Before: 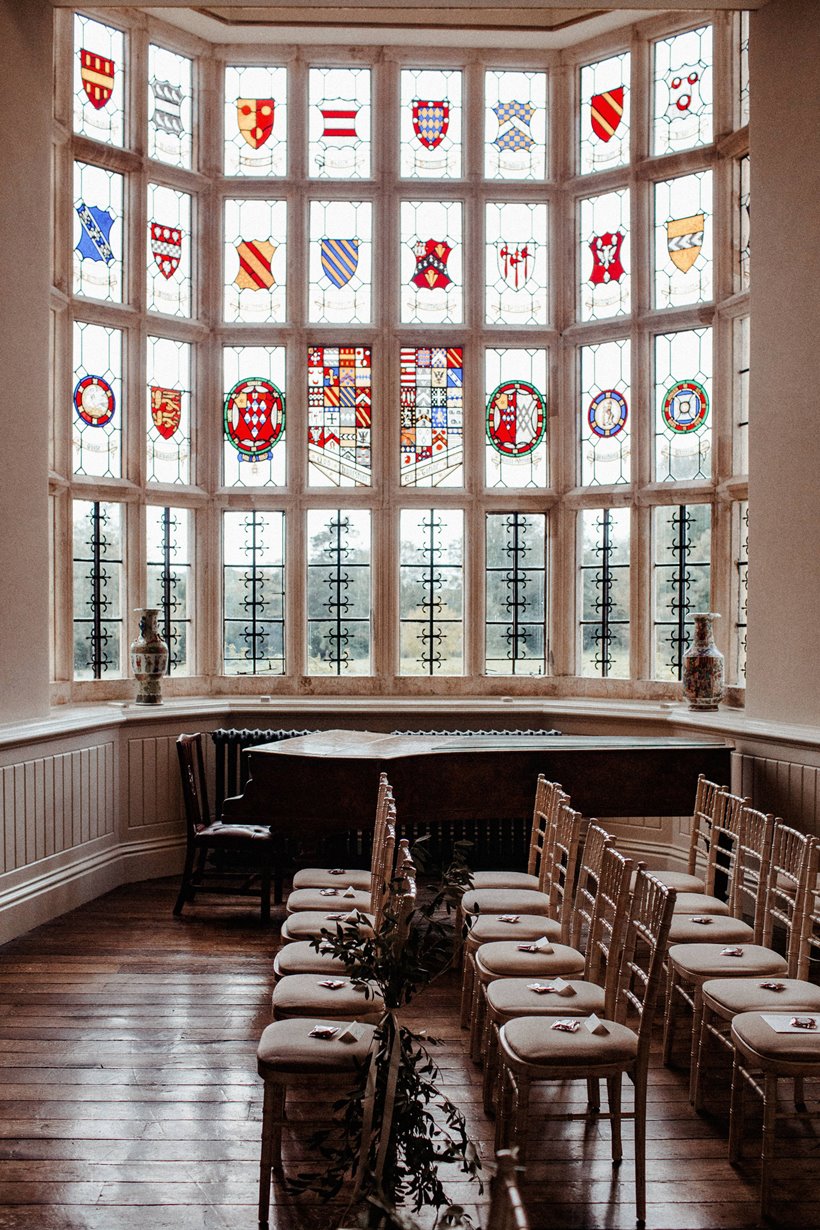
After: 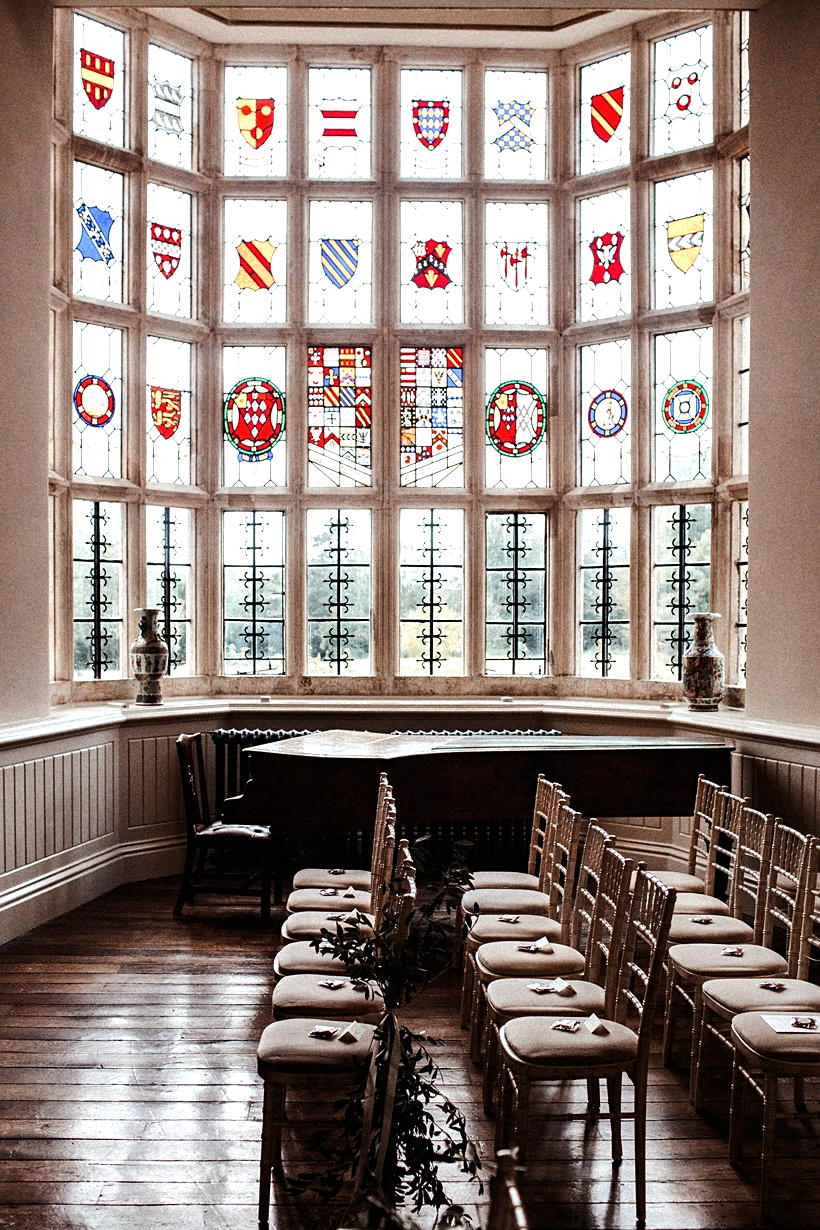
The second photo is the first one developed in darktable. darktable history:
tone equalizer: -8 EV -0.75 EV, -7 EV -0.7 EV, -6 EV -0.6 EV, -5 EV -0.4 EV, -3 EV 0.4 EV, -2 EV 0.6 EV, -1 EV 0.7 EV, +0 EV 0.75 EV, edges refinement/feathering 500, mask exposure compensation -1.57 EV, preserve details no
sharpen: amount 0.2
